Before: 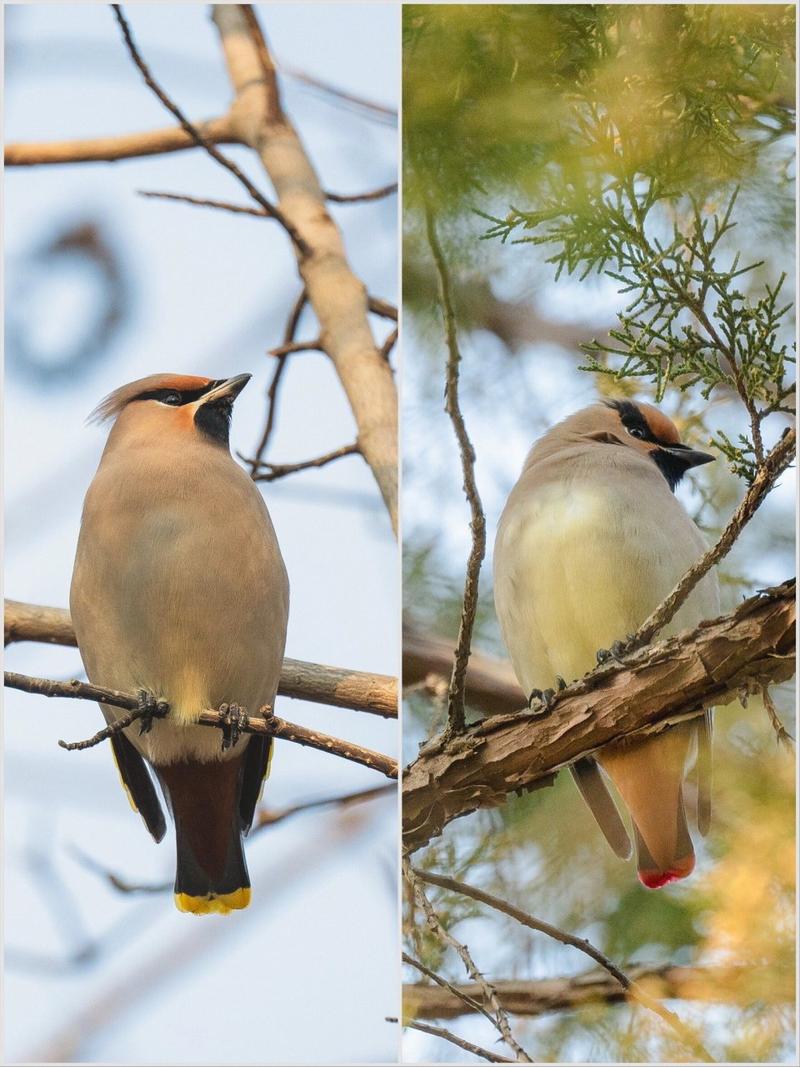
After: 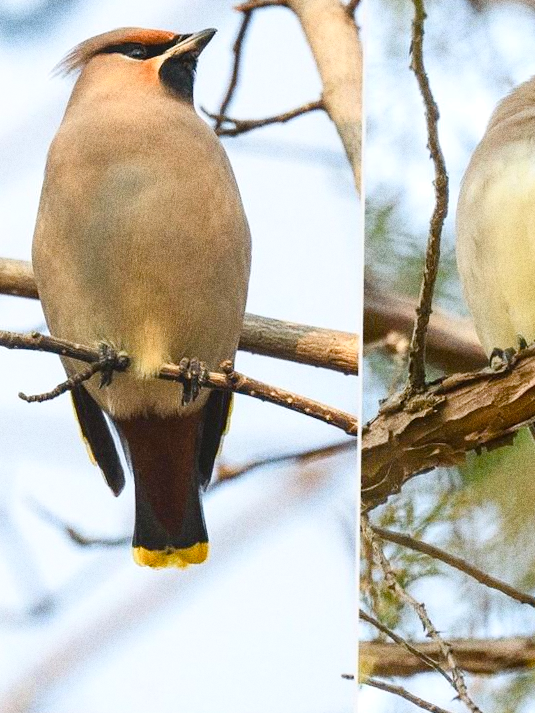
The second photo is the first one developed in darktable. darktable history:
crop and rotate: angle -0.82°, left 3.85%, top 31.828%, right 27.992%
shadows and highlights: shadows 0, highlights 40
color balance rgb: linear chroma grading › shadows 32%, linear chroma grading › global chroma -2%, linear chroma grading › mid-tones 4%, perceptual saturation grading › global saturation -2%, perceptual saturation grading › highlights -8%, perceptual saturation grading › mid-tones 8%, perceptual saturation grading › shadows 4%, perceptual brilliance grading › highlights 8%, perceptual brilliance grading › mid-tones 4%, perceptual brilliance grading › shadows 2%, global vibrance 16%, saturation formula JzAzBz (2021)
grain: coarseness 0.09 ISO, strength 40%
